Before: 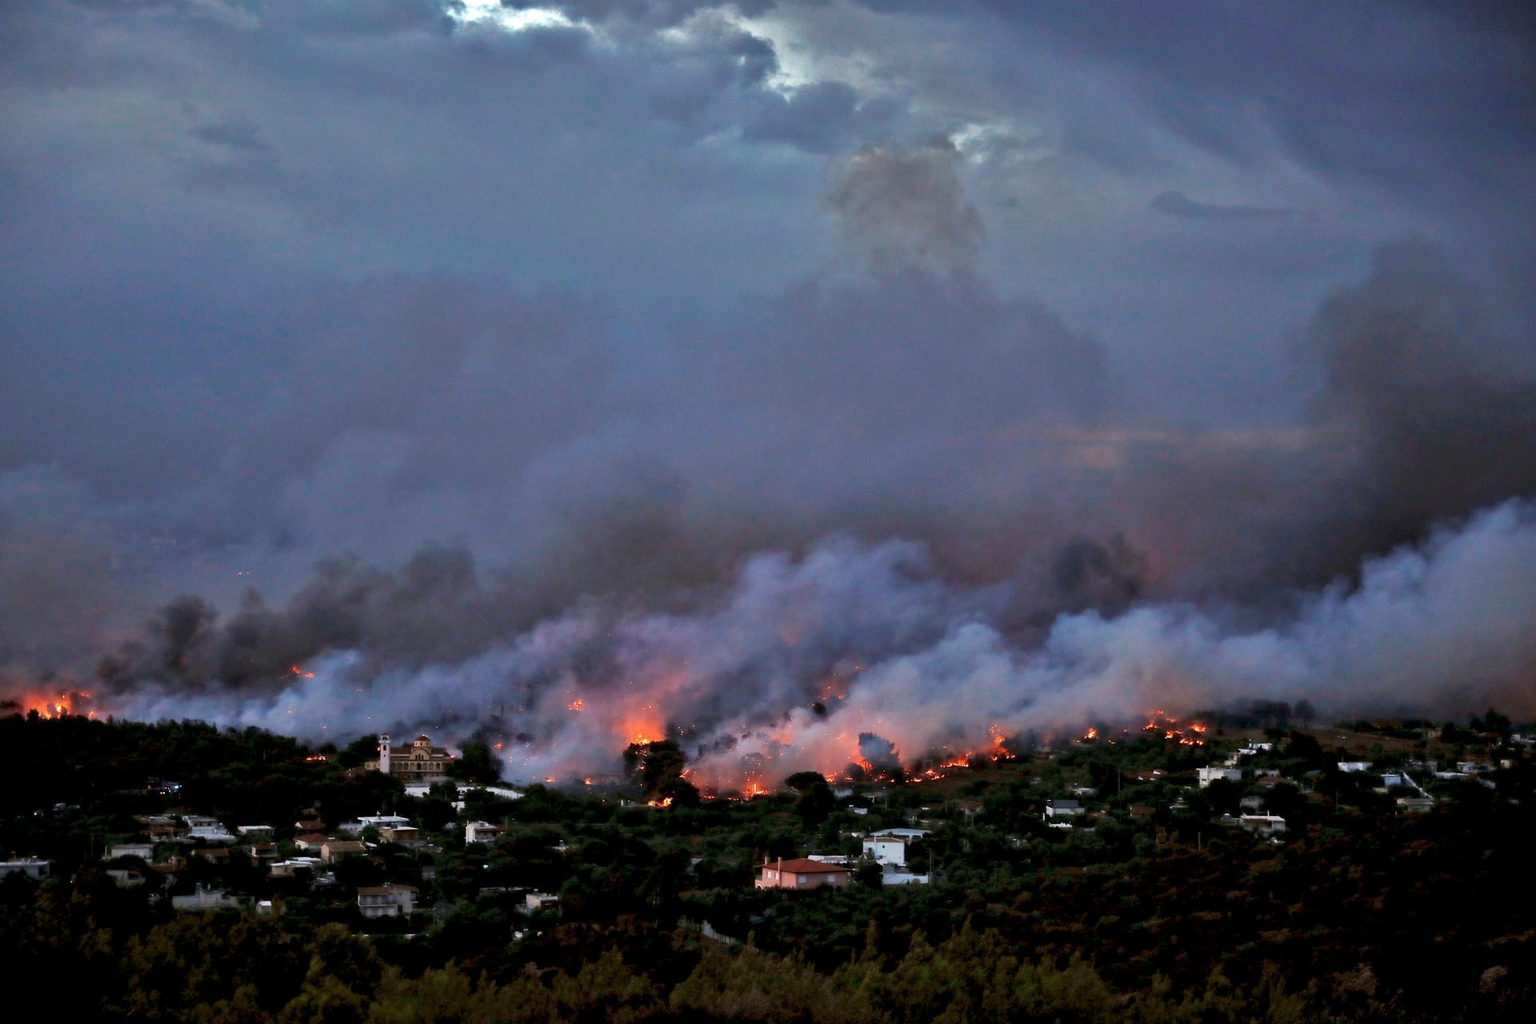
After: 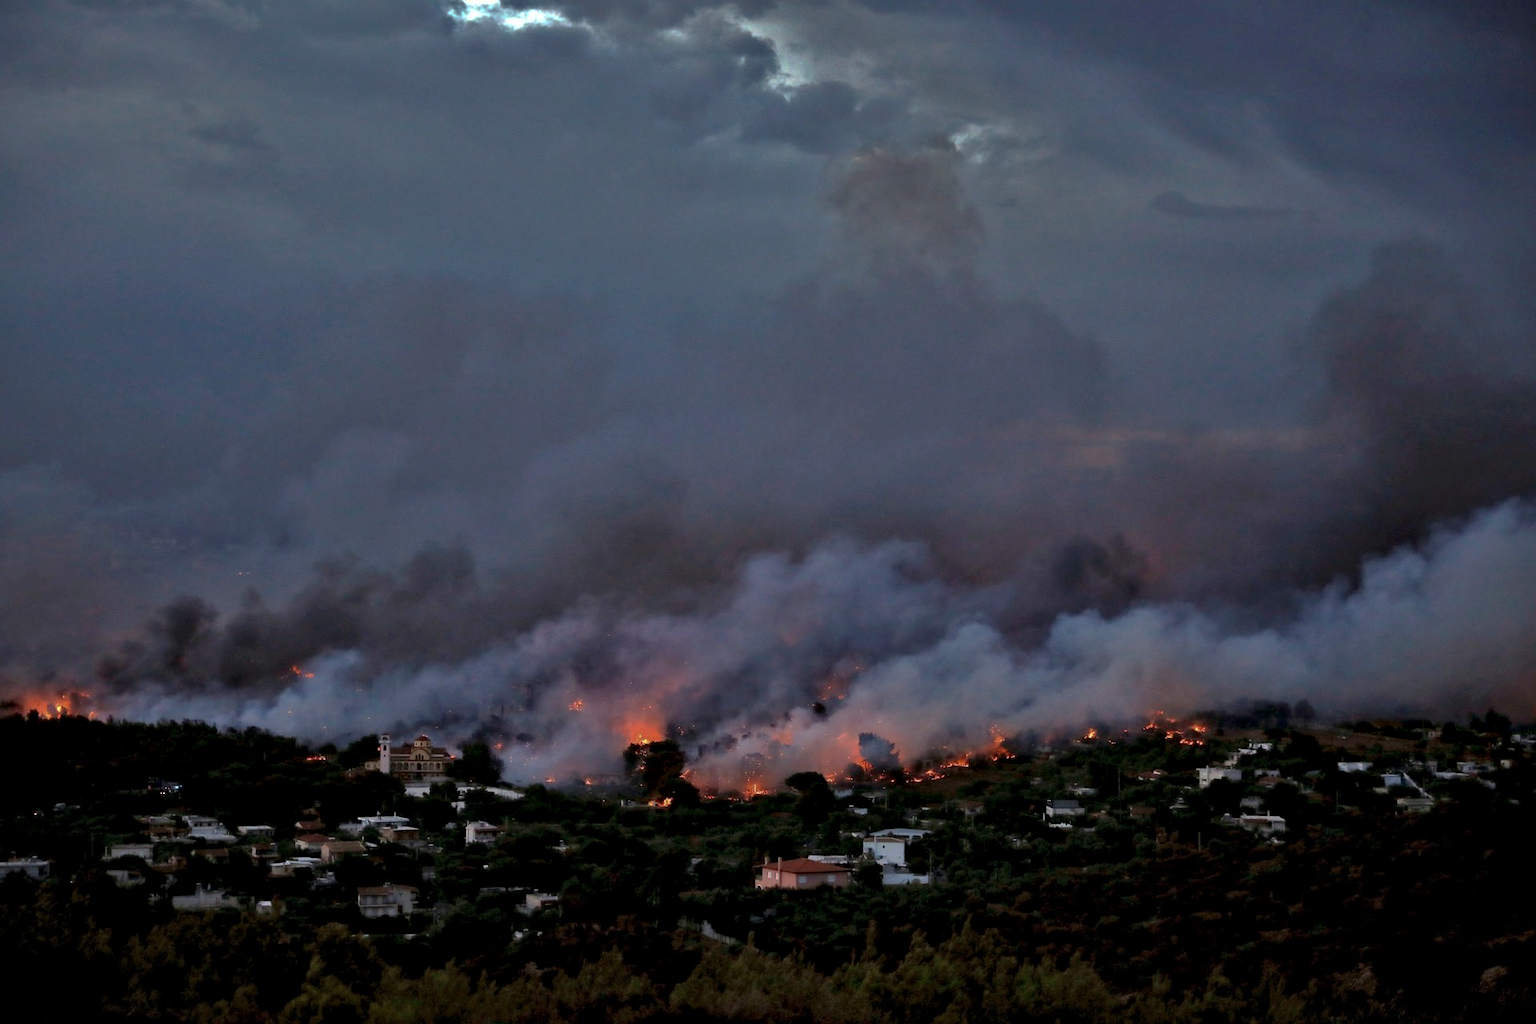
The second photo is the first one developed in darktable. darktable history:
local contrast: mode bilateral grid, contrast 19, coarseness 50, detail 120%, midtone range 0.2
base curve: curves: ch0 [(0, 0) (0.826, 0.587) (1, 1)], preserve colors none
